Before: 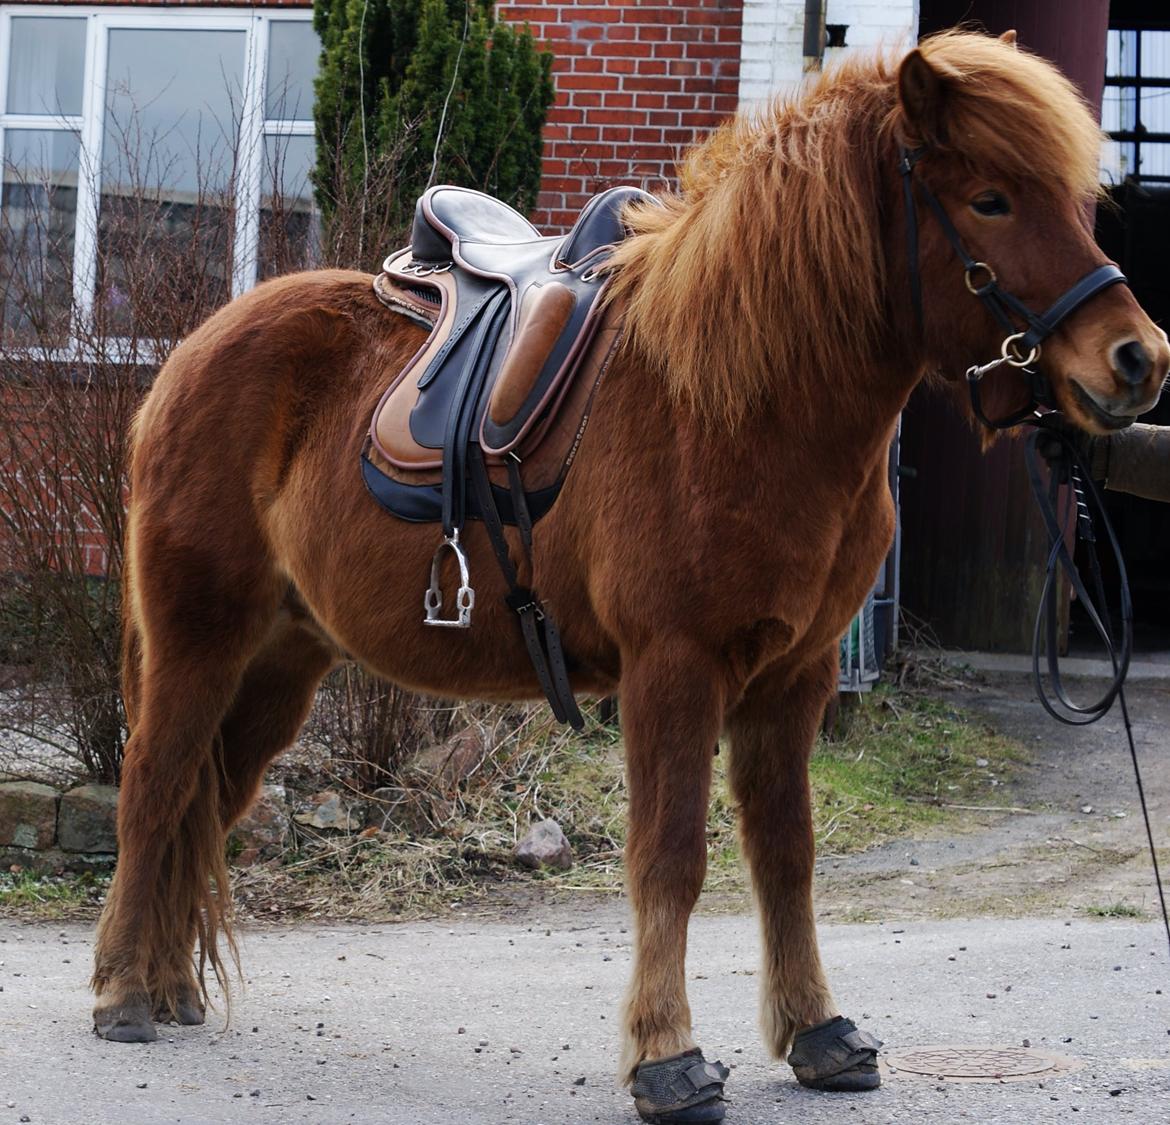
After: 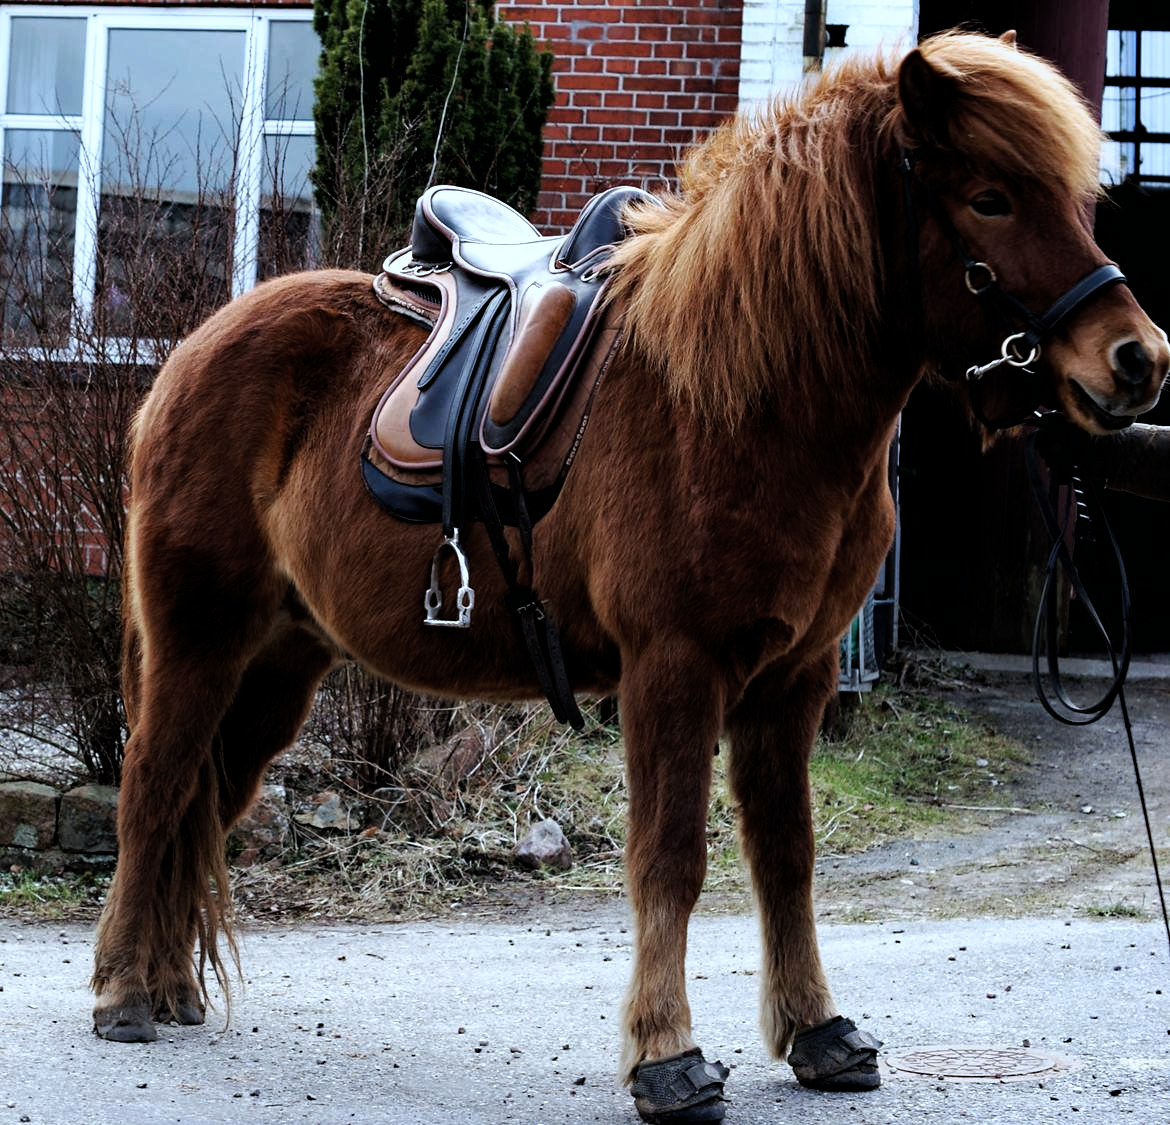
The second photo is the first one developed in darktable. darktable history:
filmic rgb: black relative exposure -8.22 EV, white relative exposure 2.2 EV, target white luminance 99.892%, hardness 7.05, latitude 75.18%, contrast 1.323, highlights saturation mix -2.19%, shadows ↔ highlights balance 30.64%, iterations of high-quality reconstruction 10
haze removal: compatibility mode true, adaptive false
color correction: highlights a* -4.2, highlights b* -10.91
